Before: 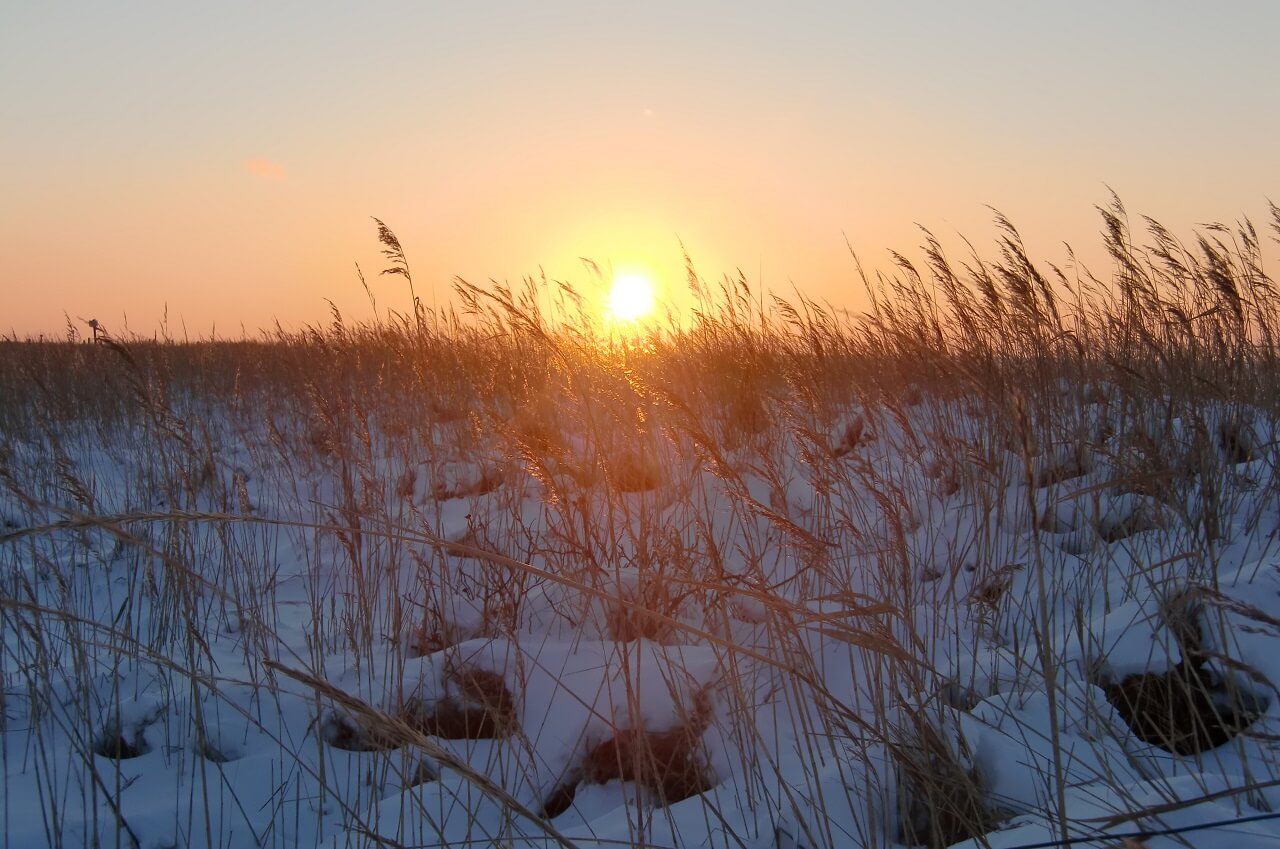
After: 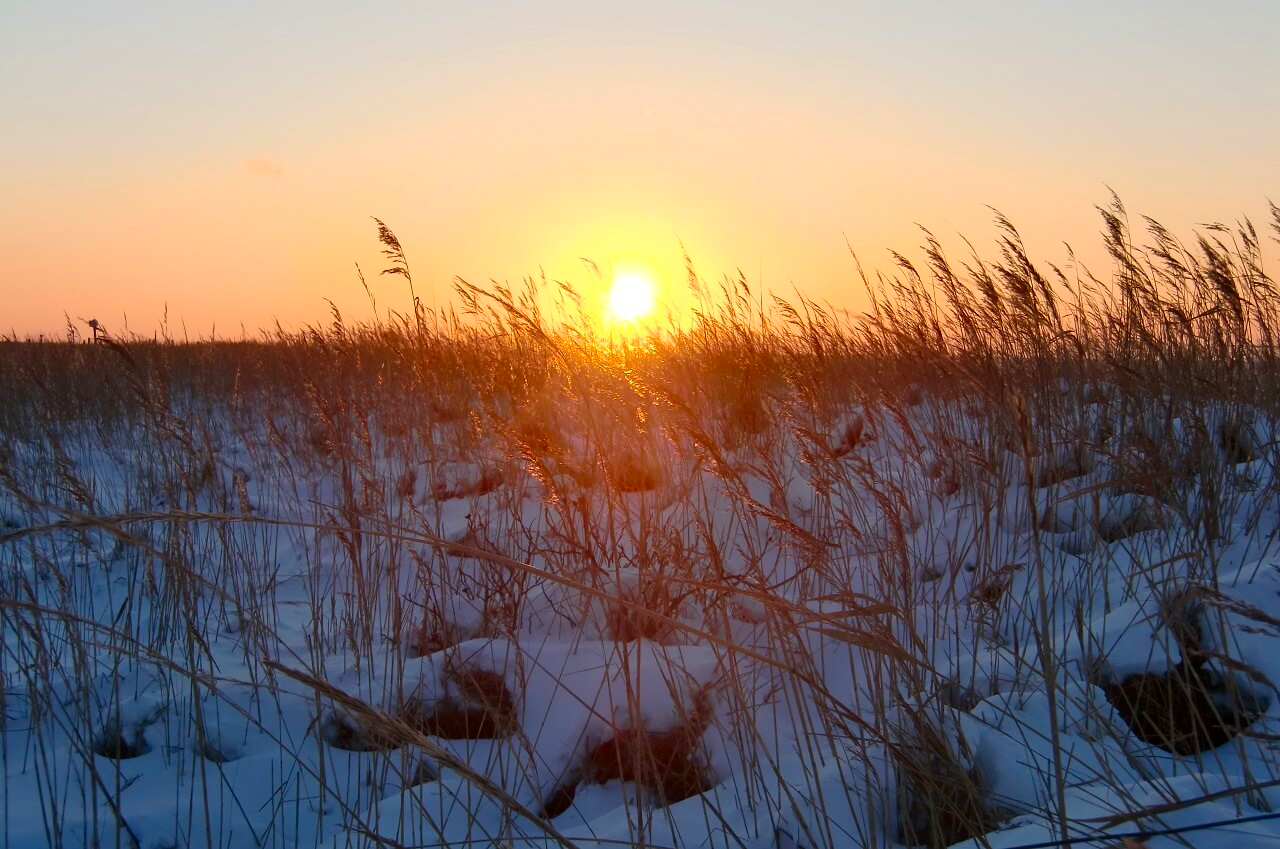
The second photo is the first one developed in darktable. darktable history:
contrast brightness saturation: contrast 0.173, saturation 0.297
